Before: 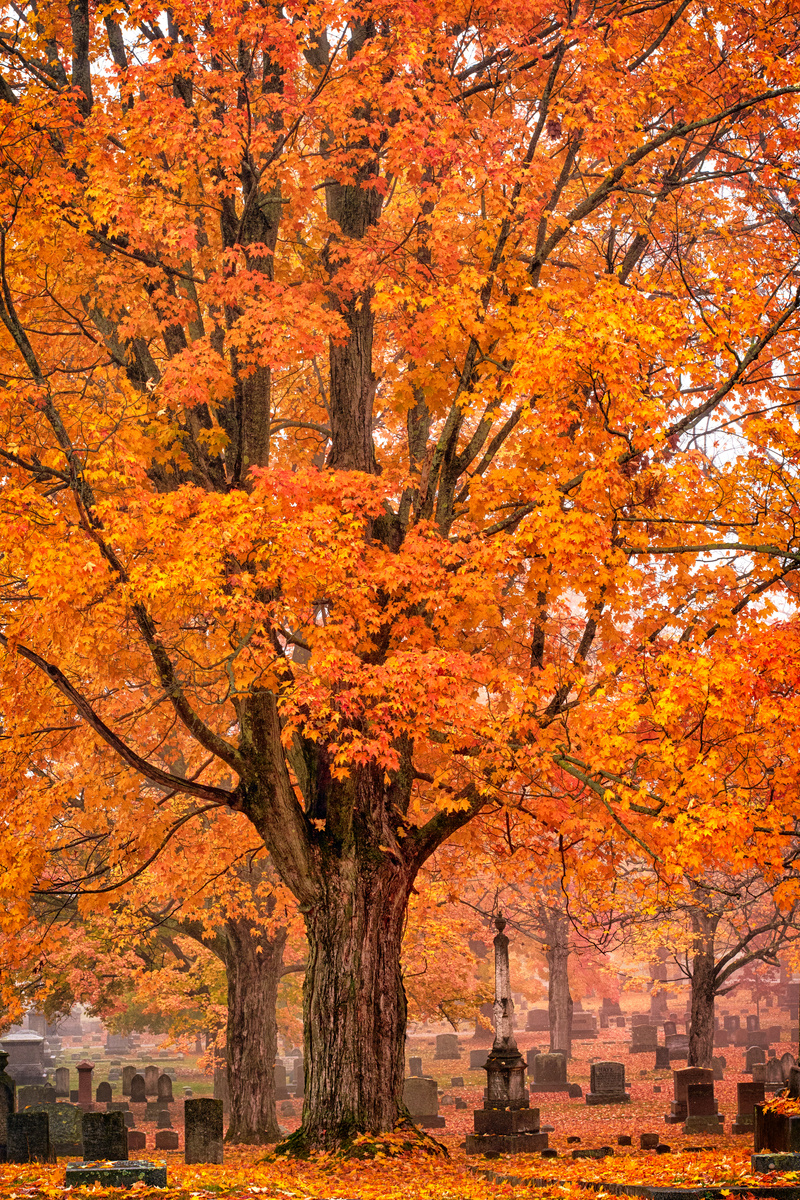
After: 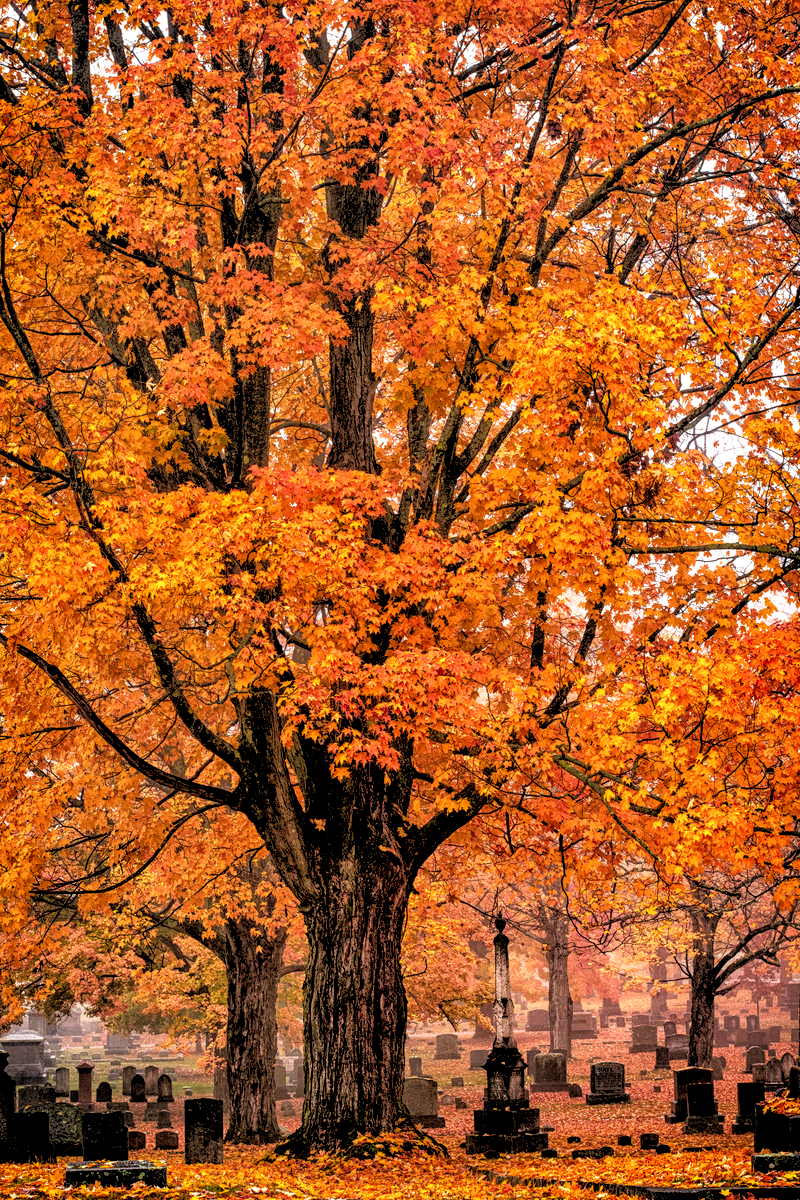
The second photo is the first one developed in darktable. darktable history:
rgb levels: levels [[0.034, 0.472, 0.904], [0, 0.5, 1], [0, 0.5, 1]]
local contrast: detail 130%
